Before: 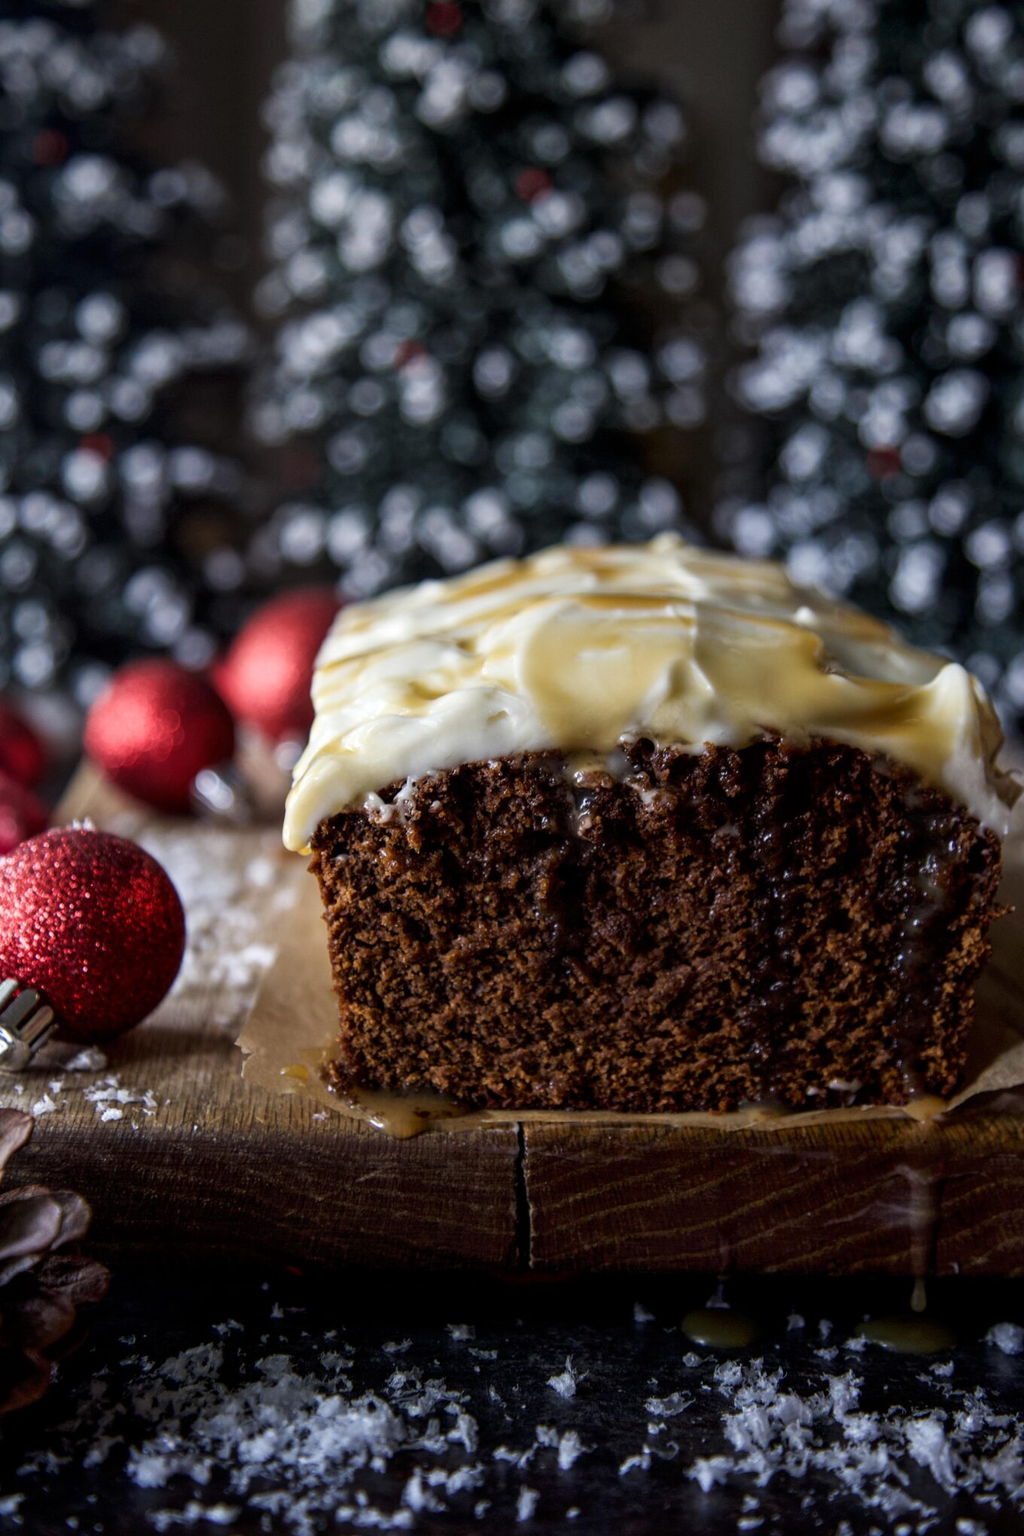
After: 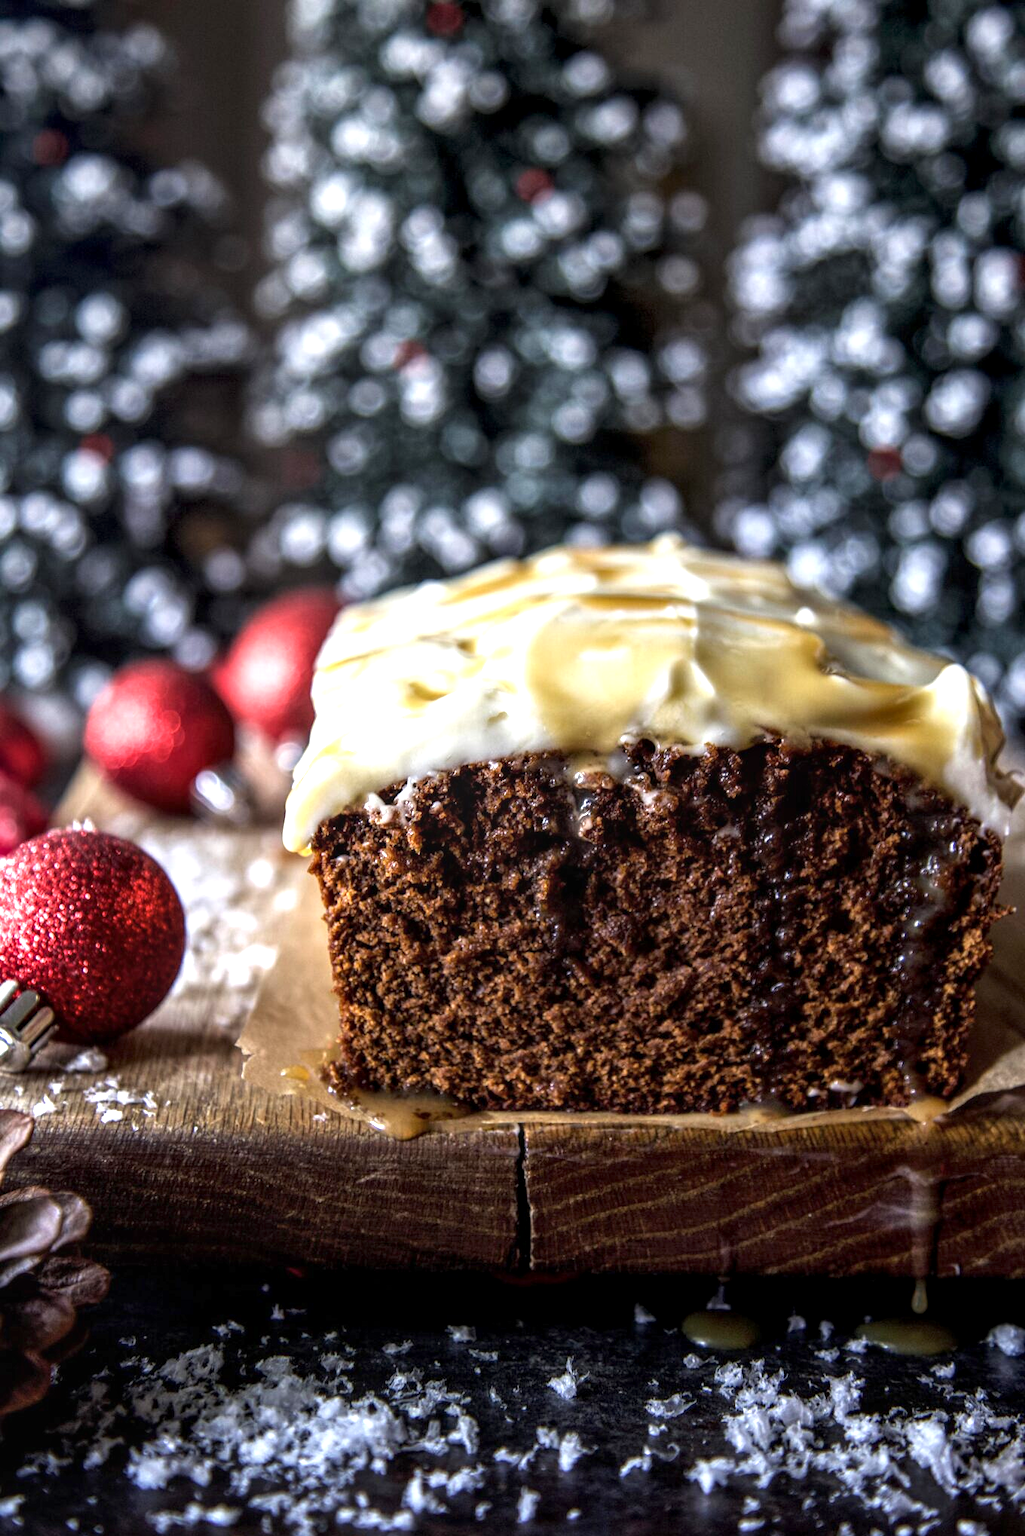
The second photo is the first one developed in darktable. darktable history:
crop: bottom 0.071%
local contrast: detail 130%
exposure: black level correction 0, exposure 0.7 EV, compensate exposure bias true, compensate highlight preservation false
